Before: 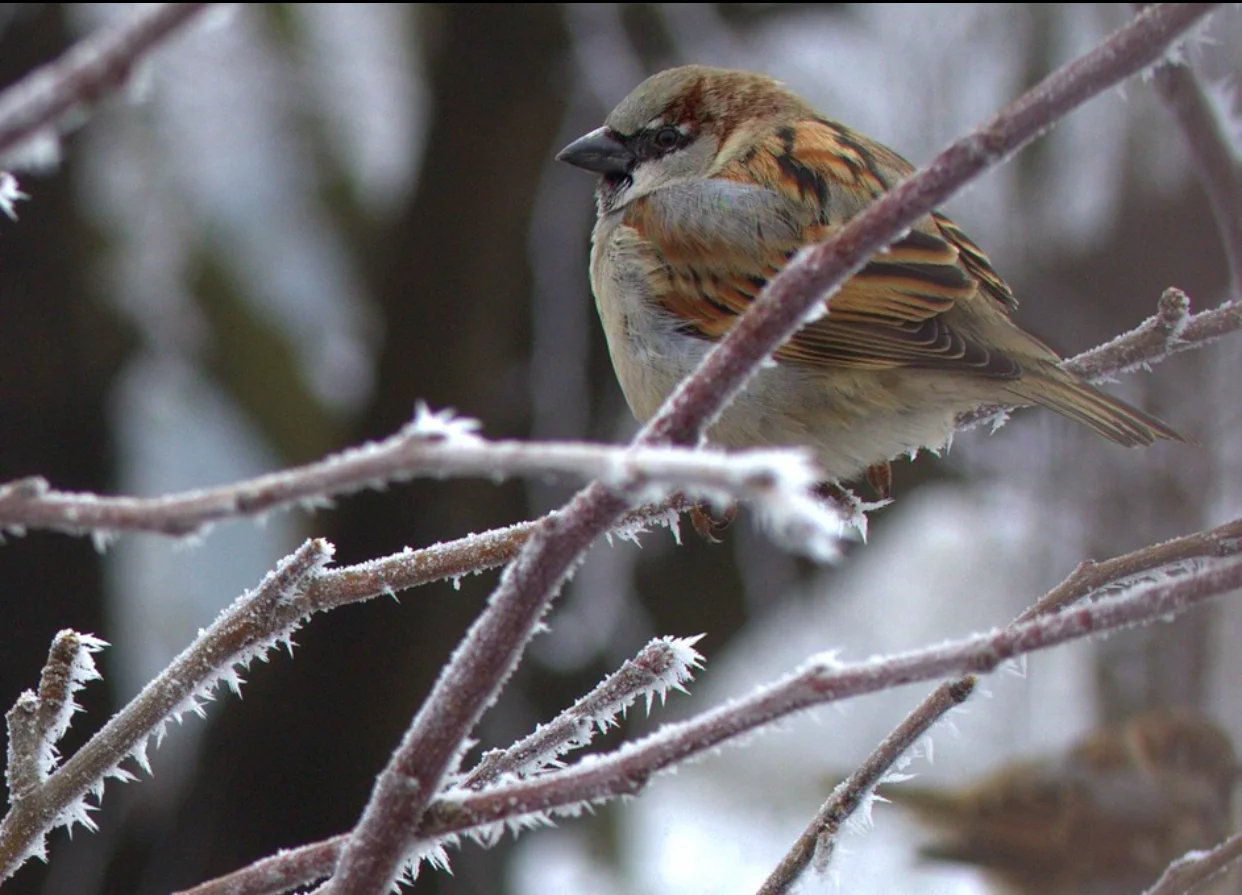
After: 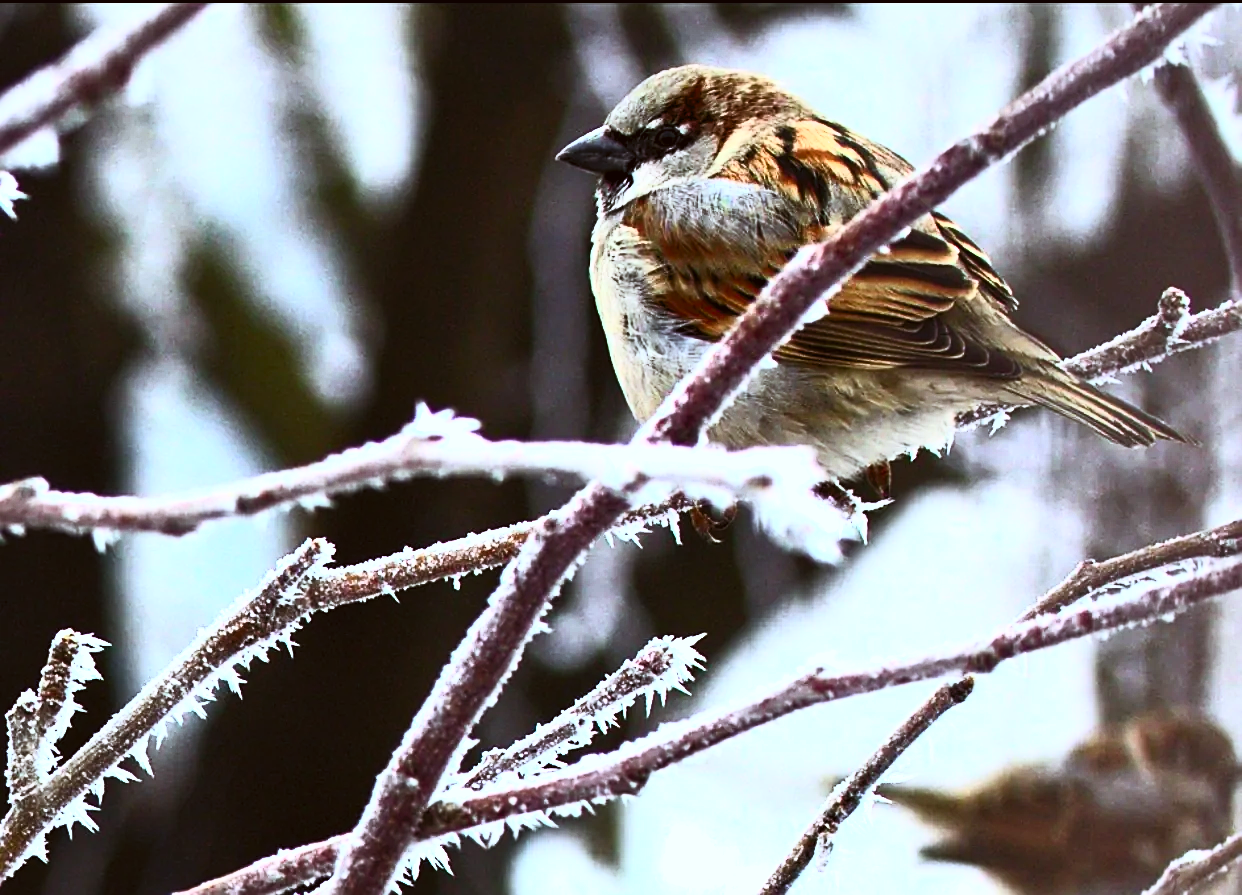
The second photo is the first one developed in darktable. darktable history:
contrast brightness saturation: contrast 0.83, brightness 0.59, saturation 0.59
sharpen: on, module defaults
filmic rgb: white relative exposure 2.45 EV, hardness 6.33
color correction: highlights a* -3.28, highlights b* -6.24, shadows a* 3.1, shadows b* 5.19
contrast equalizer: y [[0.531, 0.548, 0.559, 0.557, 0.544, 0.527], [0.5 ×6], [0.5 ×6], [0 ×6], [0 ×6]]
